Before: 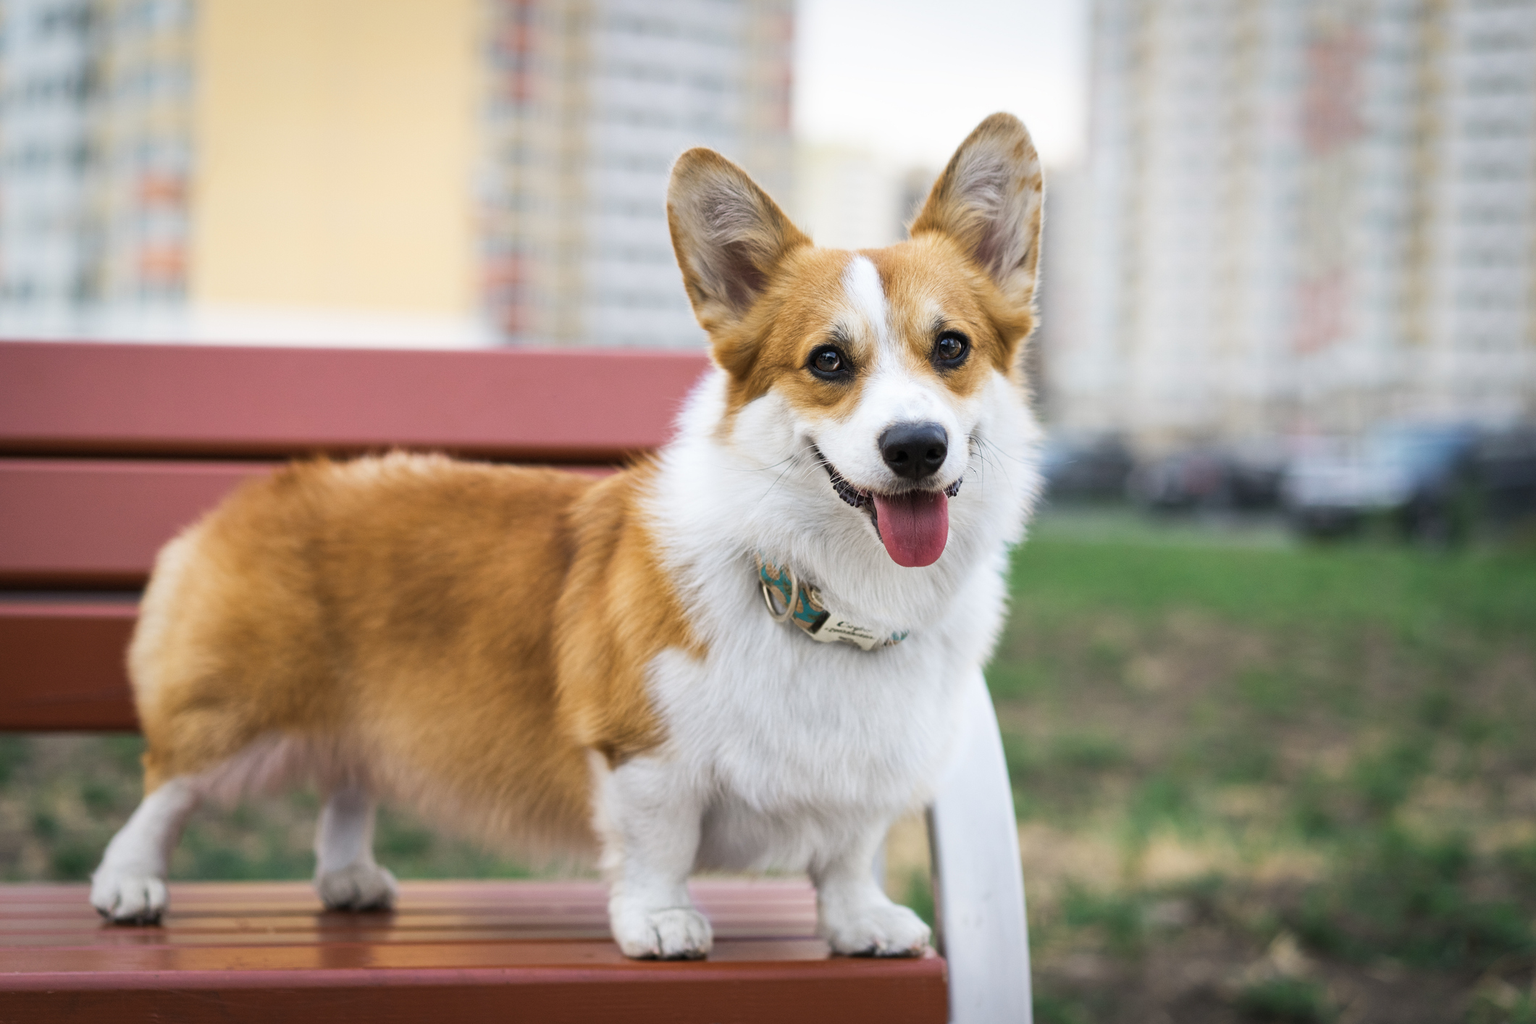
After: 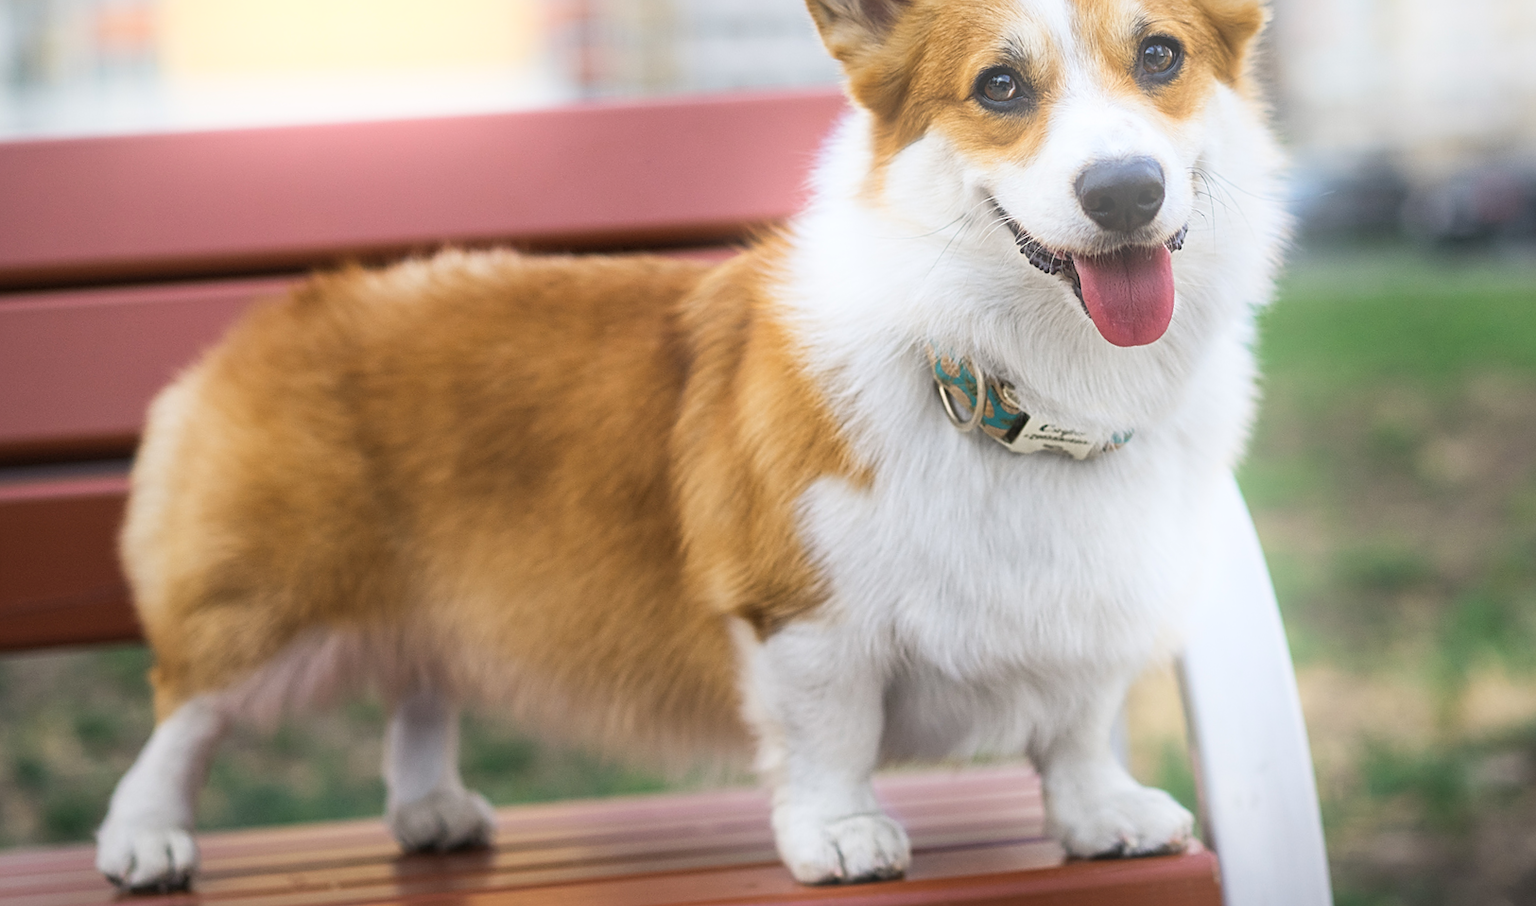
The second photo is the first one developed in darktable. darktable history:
bloom: size 16%, threshold 98%, strength 20%
rotate and perspective: rotation -4.57°, crop left 0.054, crop right 0.944, crop top 0.087, crop bottom 0.914
crop: top 26.531%, right 17.959%
color balance rgb: global vibrance -1%, saturation formula JzAzBz (2021)
sharpen: on, module defaults
